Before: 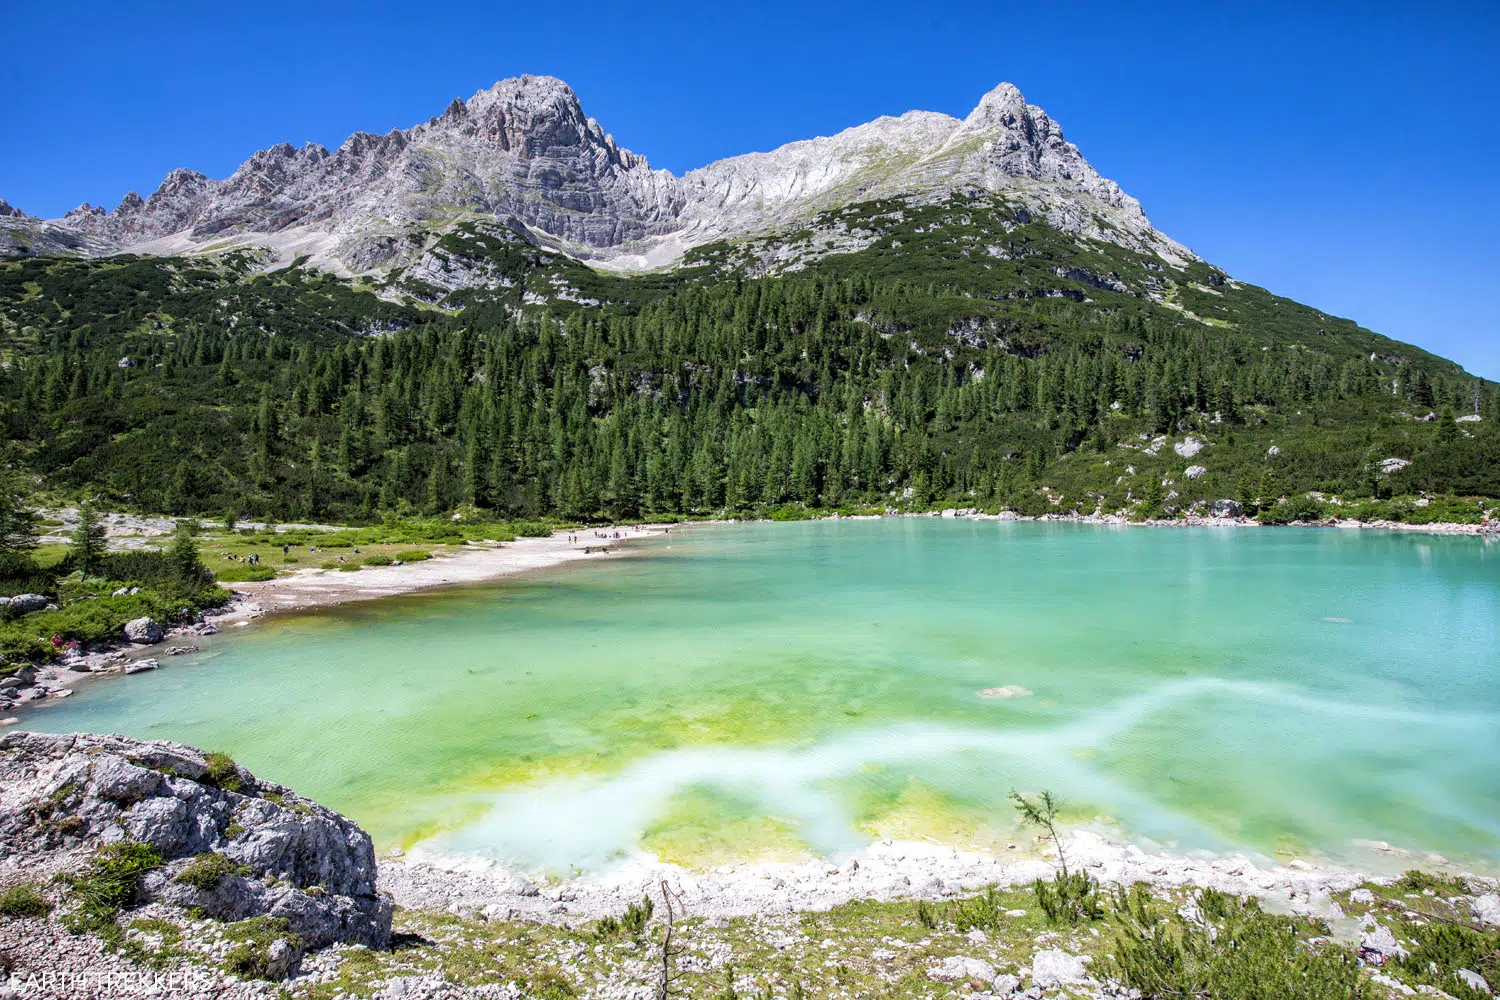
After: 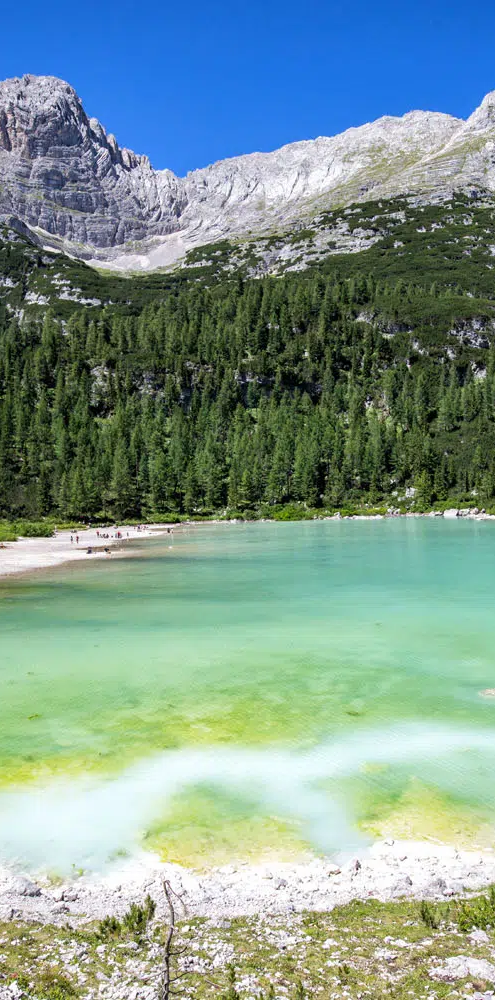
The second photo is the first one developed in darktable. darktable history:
crop: left 33.205%, right 33.73%
